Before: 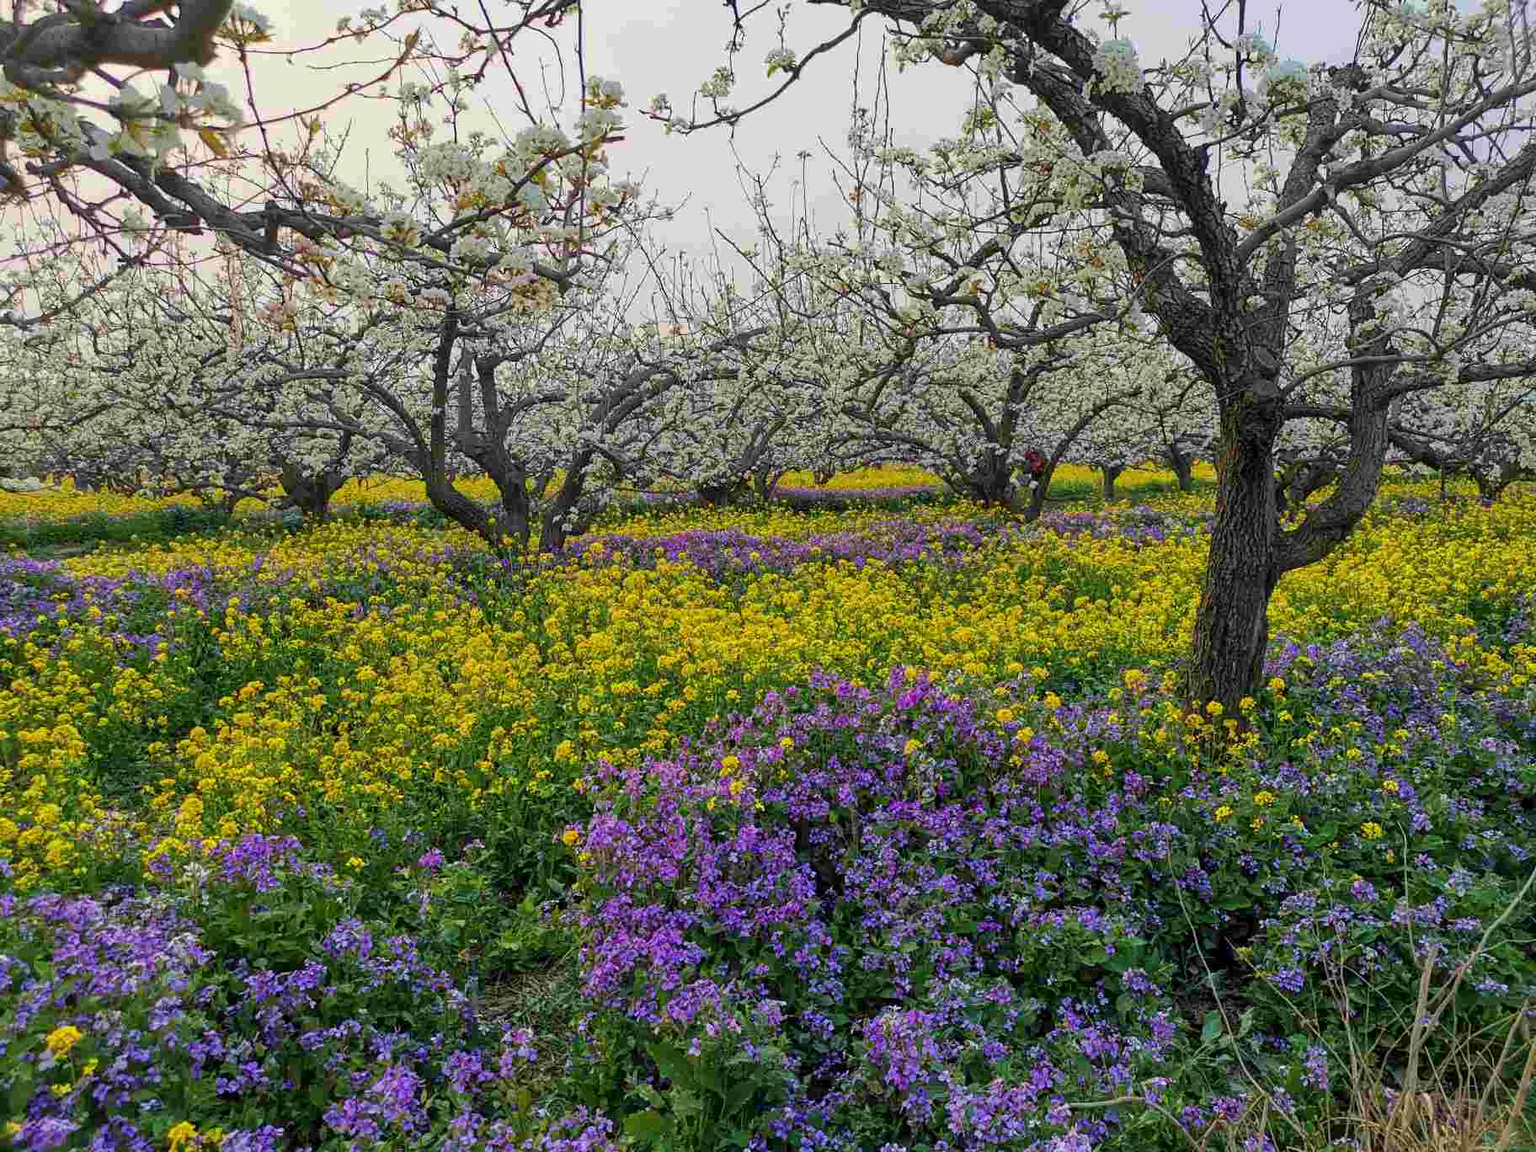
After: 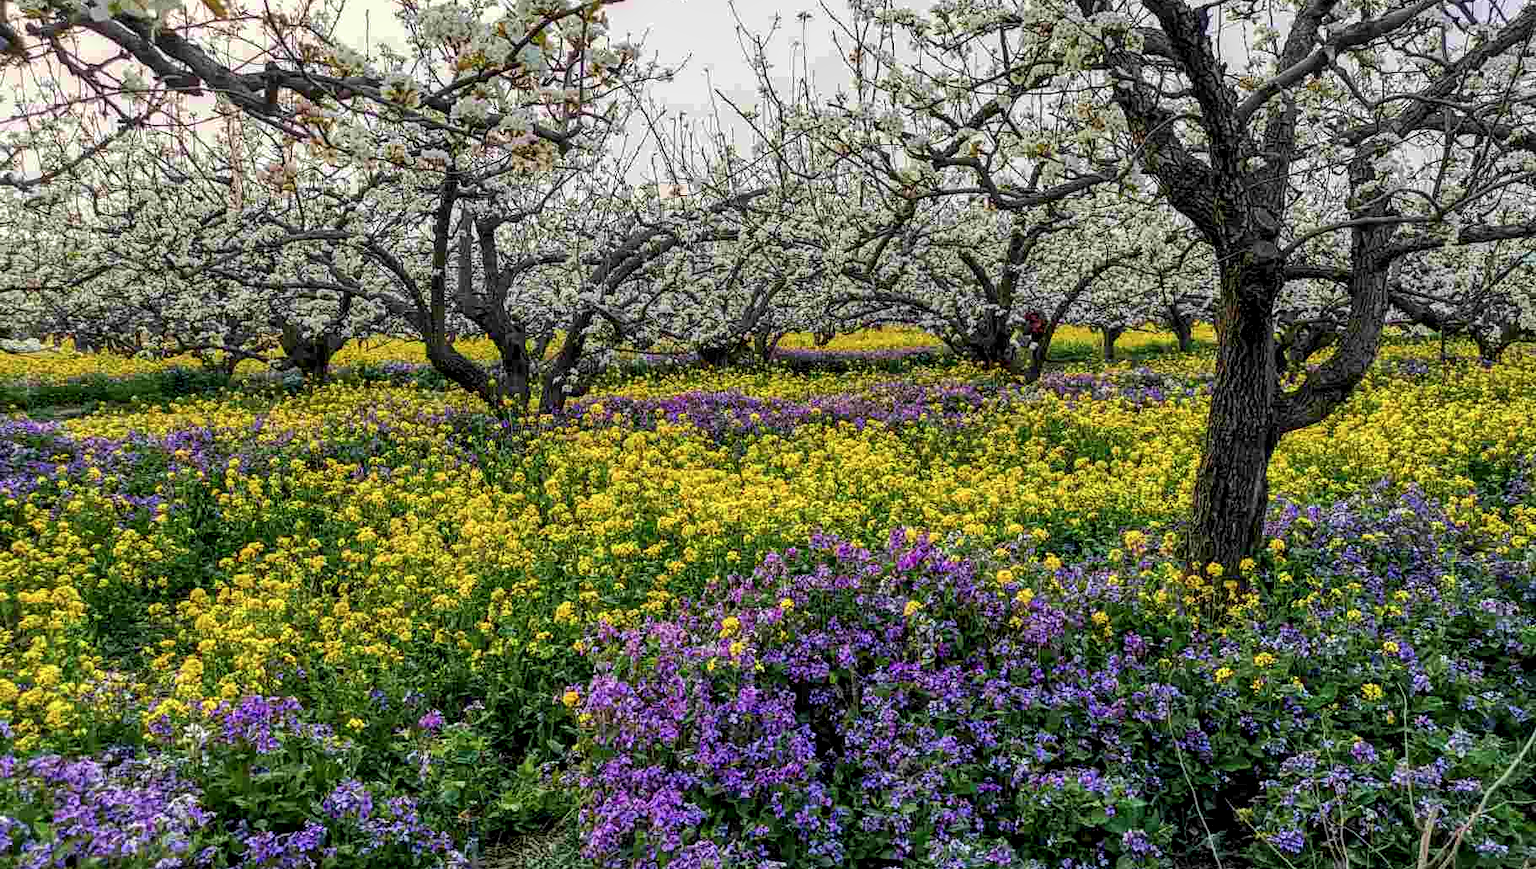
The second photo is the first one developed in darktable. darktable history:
tone equalizer: edges refinement/feathering 500, mask exposure compensation -1.57 EV, preserve details no
local contrast: detail 160%
crop and rotate: top 12.106%, bottom 12.445%
shadows and highlights: shadows 4.52, highlights -17.2, soften with gaussian
